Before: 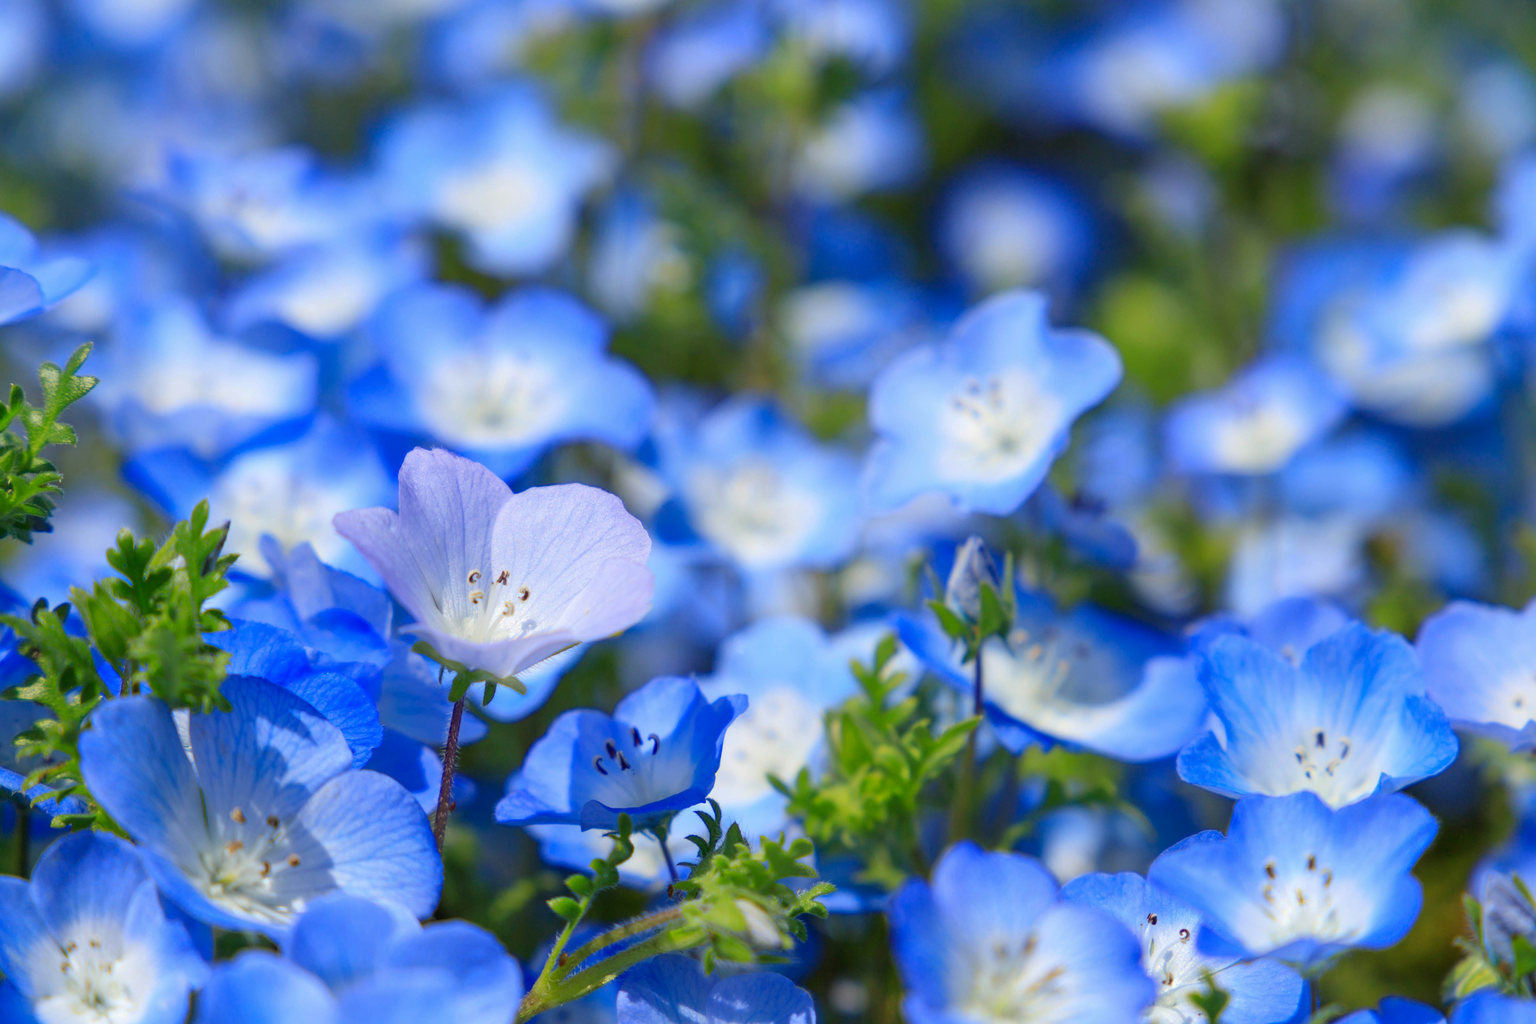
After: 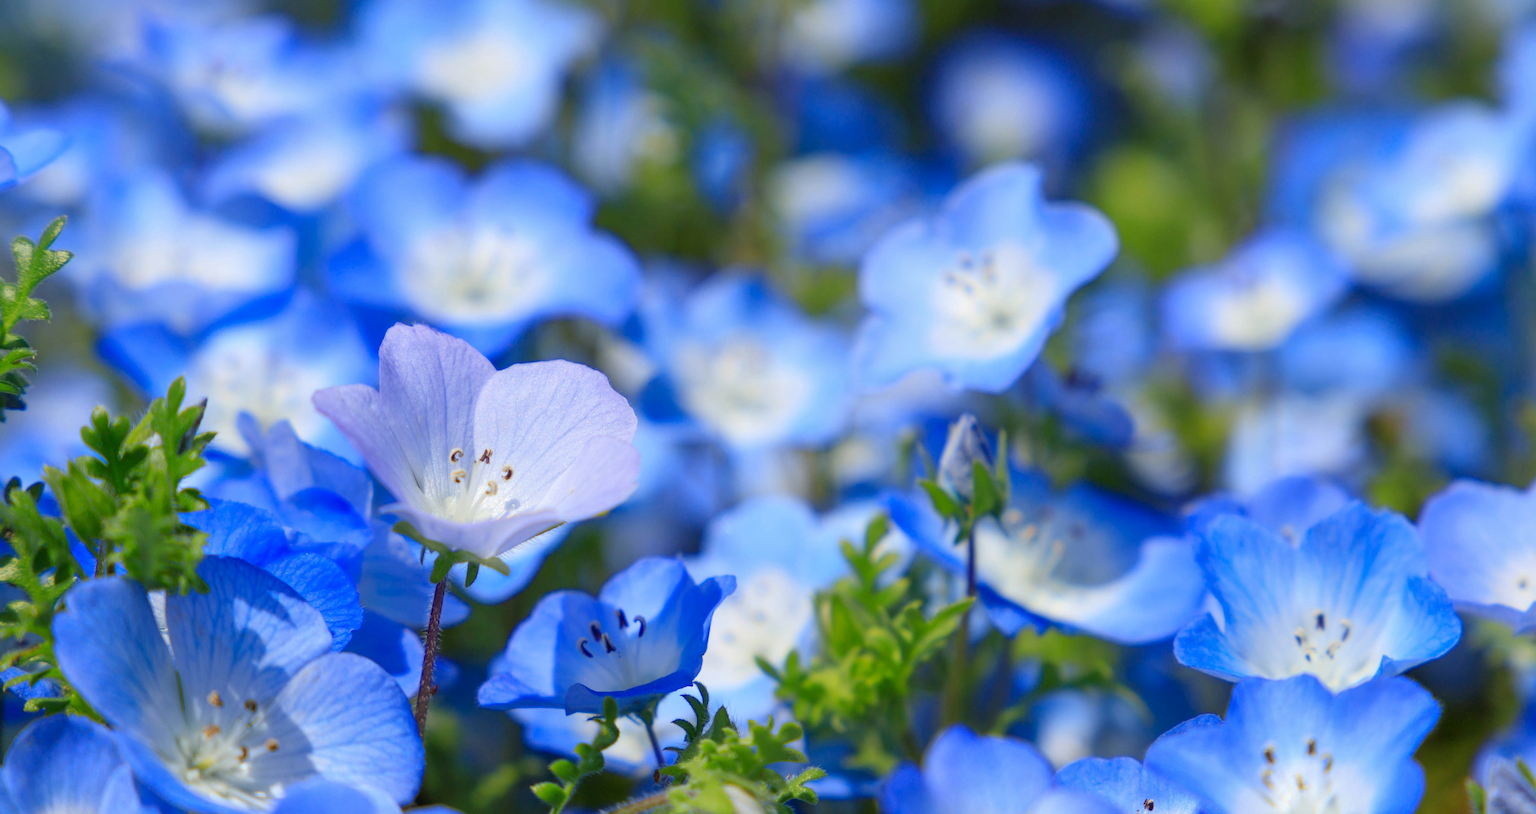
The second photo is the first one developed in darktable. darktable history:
rgb levels: preserve colors max RGB
tone equalizer: on, module defaults
crop and rotate: left 1.814%, top 12.818%, right 0.25%, bottom 9.225%
